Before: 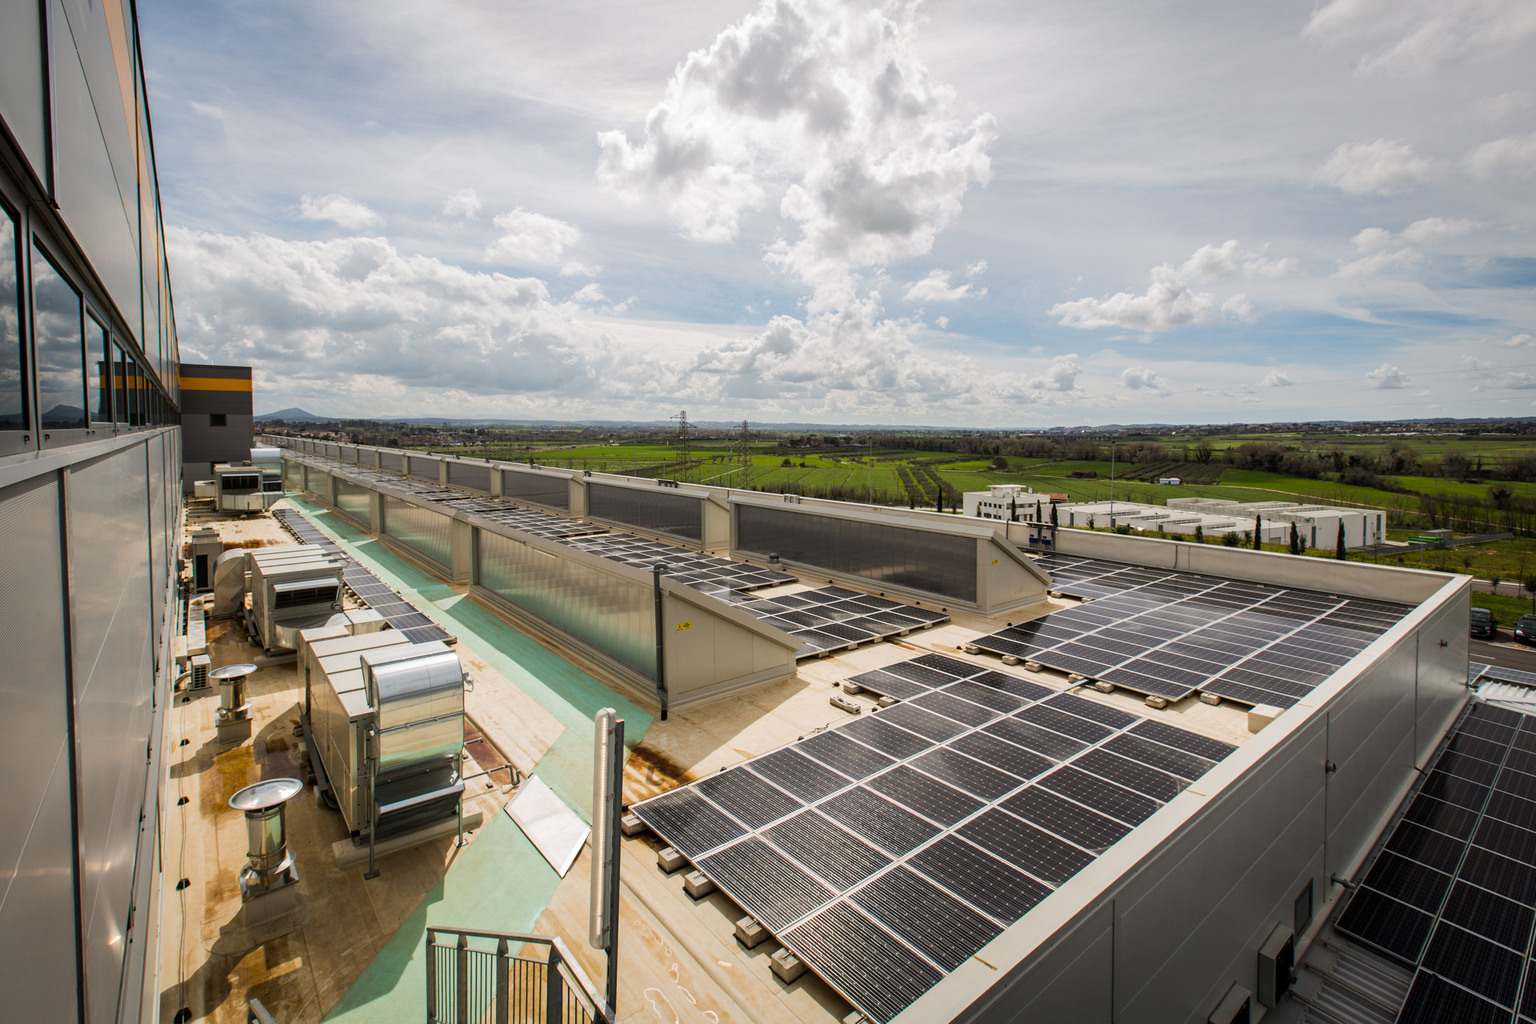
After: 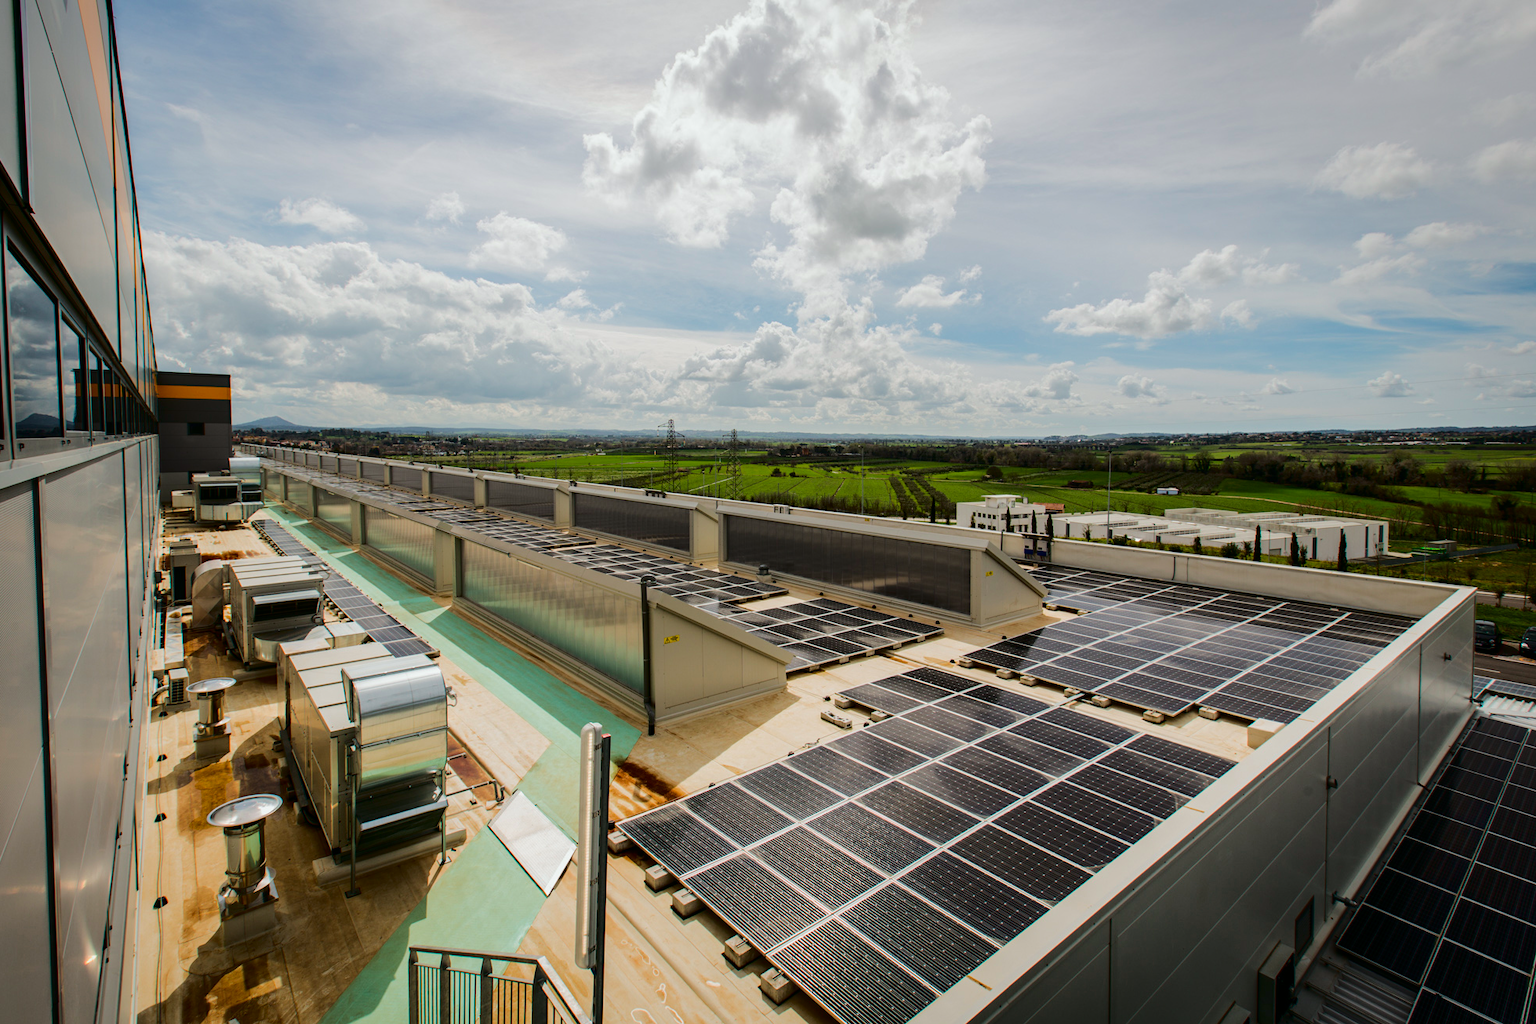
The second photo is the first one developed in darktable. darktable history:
crop: left 1.743%, right 0.268%, bottom 2.011%
tone curve: curves: ch0 [(0, 0) (0.181, 0.087) (0.498, 0.485) (0.78, 0.742) (0.993, 0.954)]; ch1 [(0, 0) (0.311, 0.149) (0.395, 0.349) (0.488, 0.477) (0.612, 0.641) (1, 1)]; ch2 [(0, 0) (0.5, 0.5) (0.638, 0.667) (1, 1)], color space Lab, independent channels, preserve colors none
